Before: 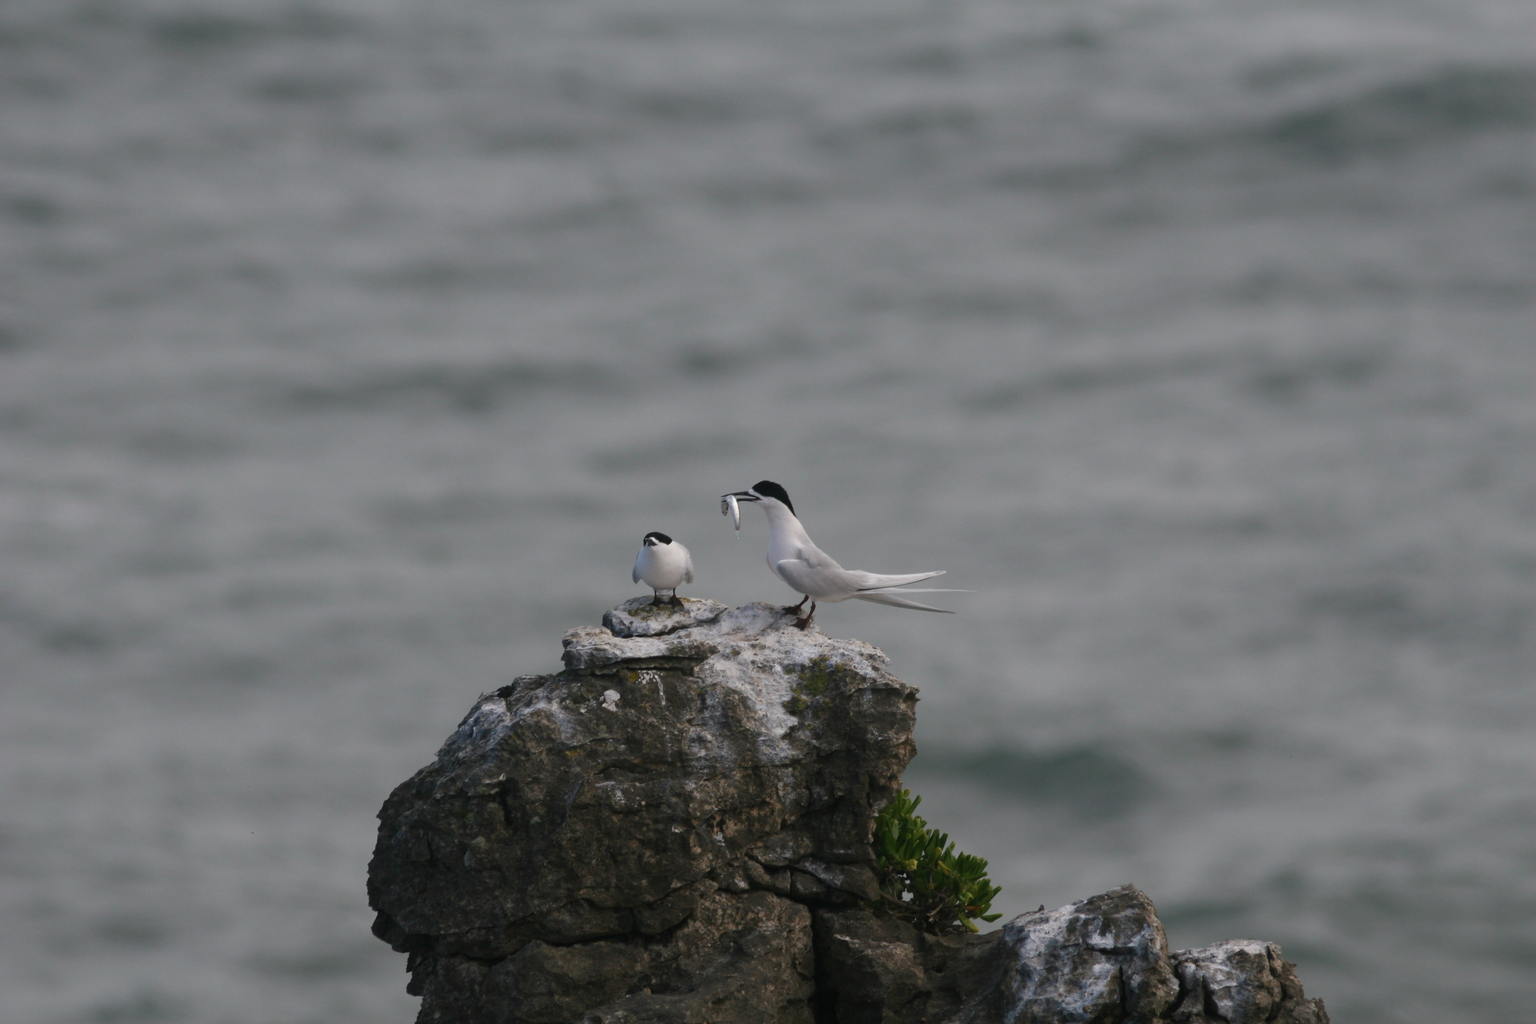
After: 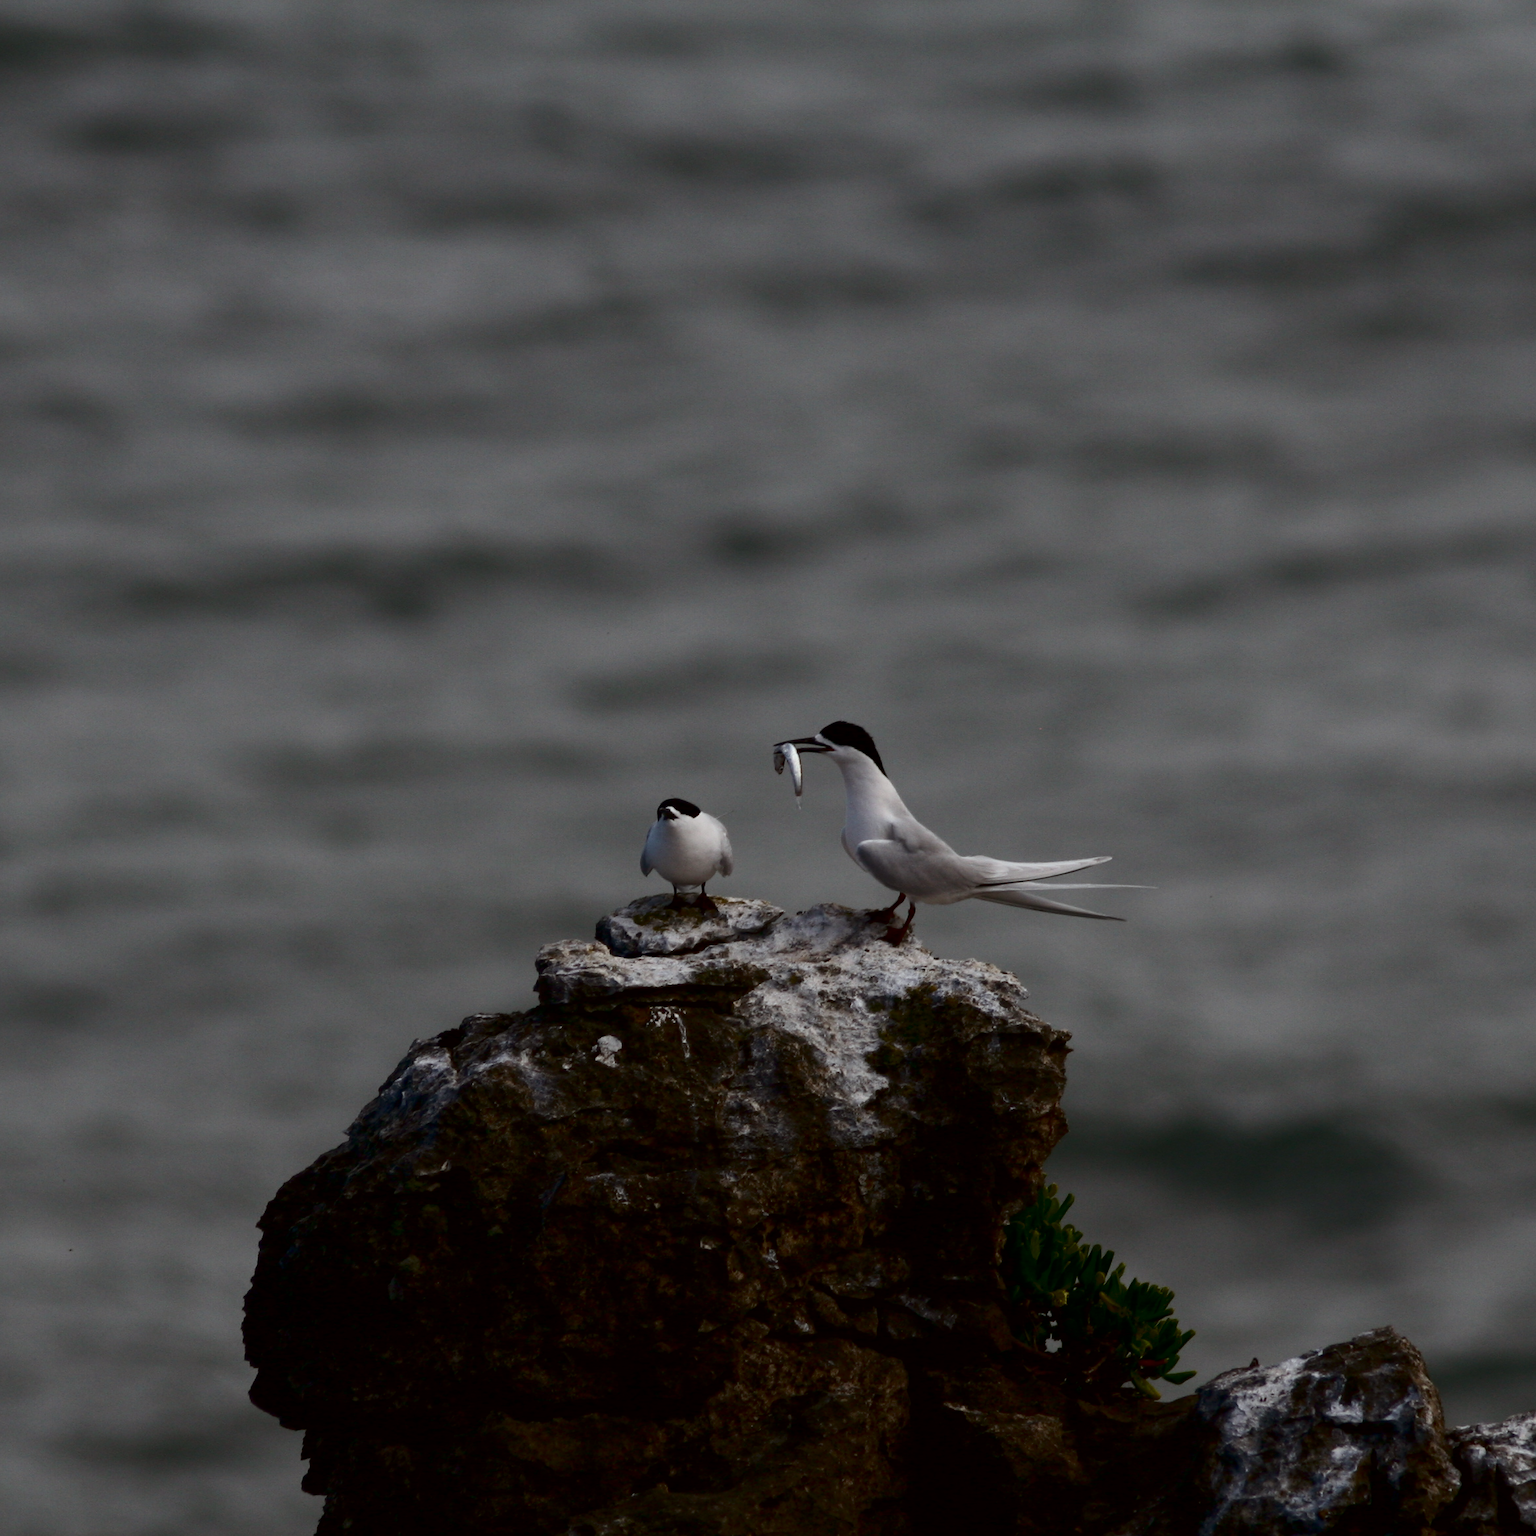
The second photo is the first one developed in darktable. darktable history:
color correction: highlights a* -2.73, highlights b* -2.09, shadows a* 2.41, shadows b* 2.73
contrast brightness saturation: contrast 0.32, brightness -0.08, saturation 0.17
exposure: black level correction 0.011, exposure -0.478 EV, compensate highlight preservation false
crop and rotate: left 13.409%, right 19.924%
